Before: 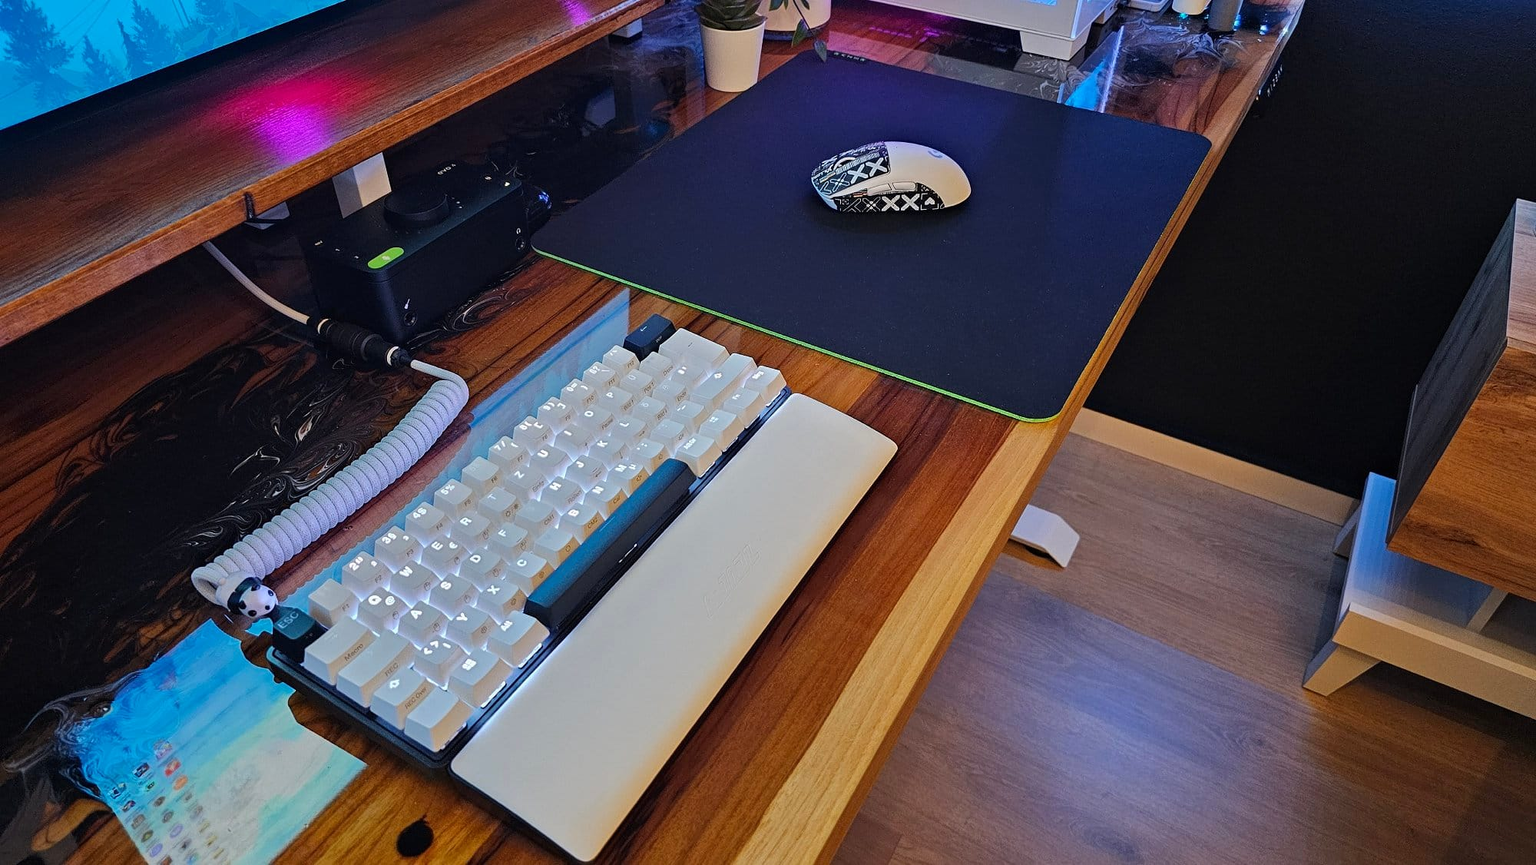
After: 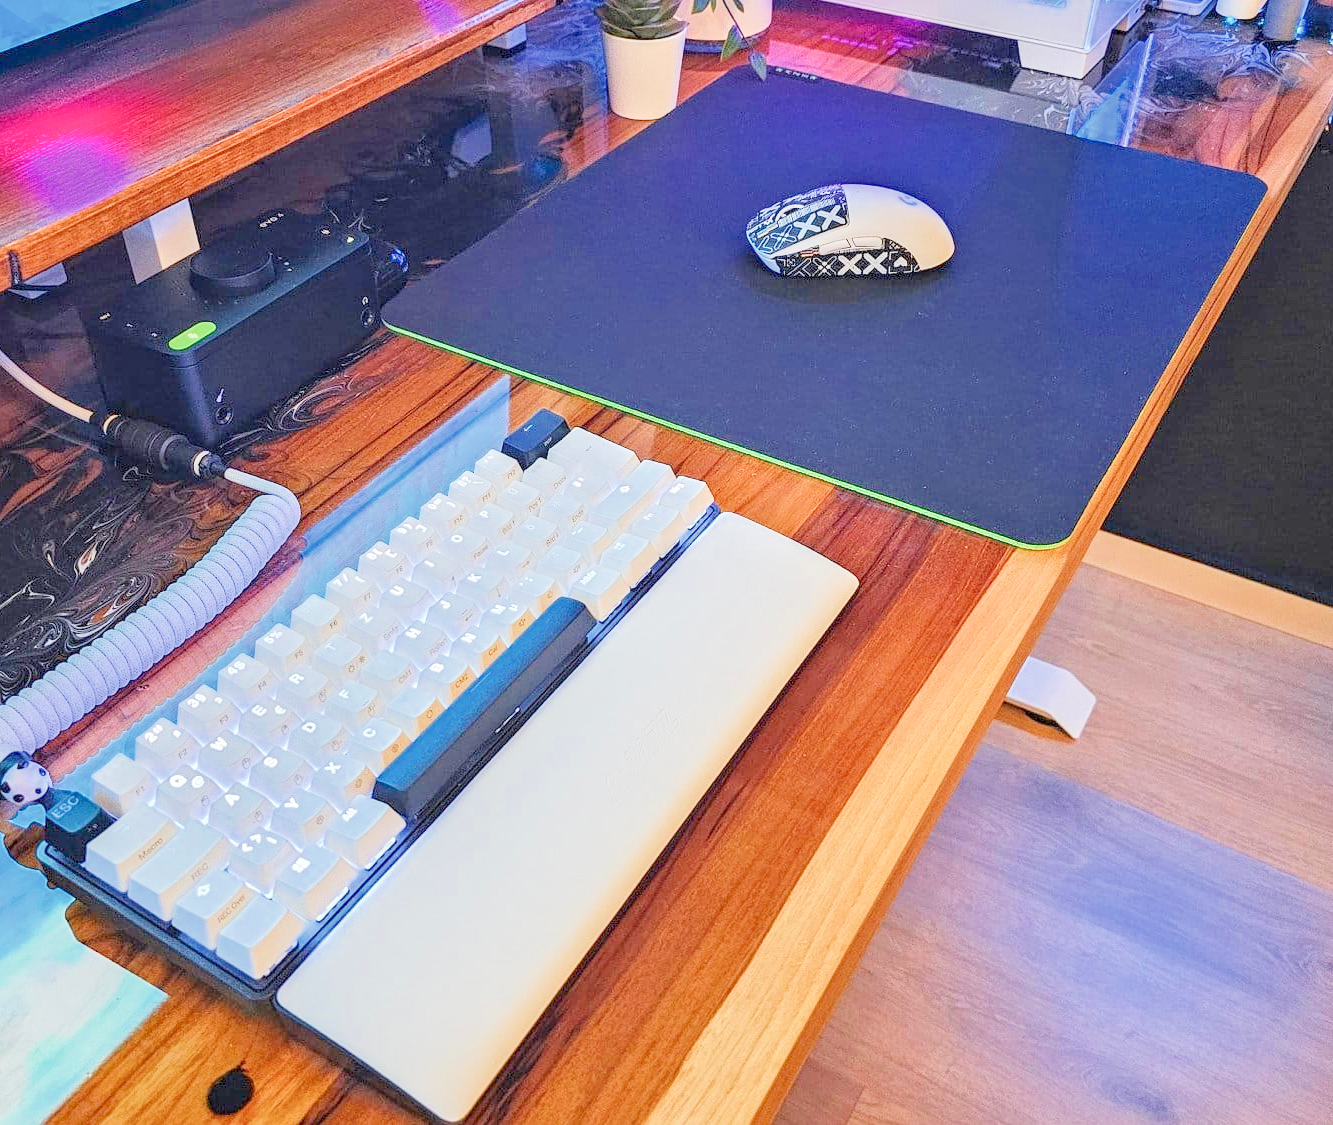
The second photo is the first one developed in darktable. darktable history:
filmic rgb: middle gray luminance 2.5%, black relative exposure -10 EV, white relative exposure 7 EV, threshold 6 EV, dynamic range scaling 10%, target black luminance 0%, hardness 3.19, latitude 44.39%, contrast 0.682, highlights saturation mix 5%, shadows ↔ highlights balance 13.63%, add noise in highlights 0, color science v3 (2019), use custom middle-gray values true, iterations of high-quality reconstruction 0, contrast in highlights soft, enable highlight reconstruction true
crop and rotate: left 15.546%, right 17.787%
local contrast: on, module defaults
